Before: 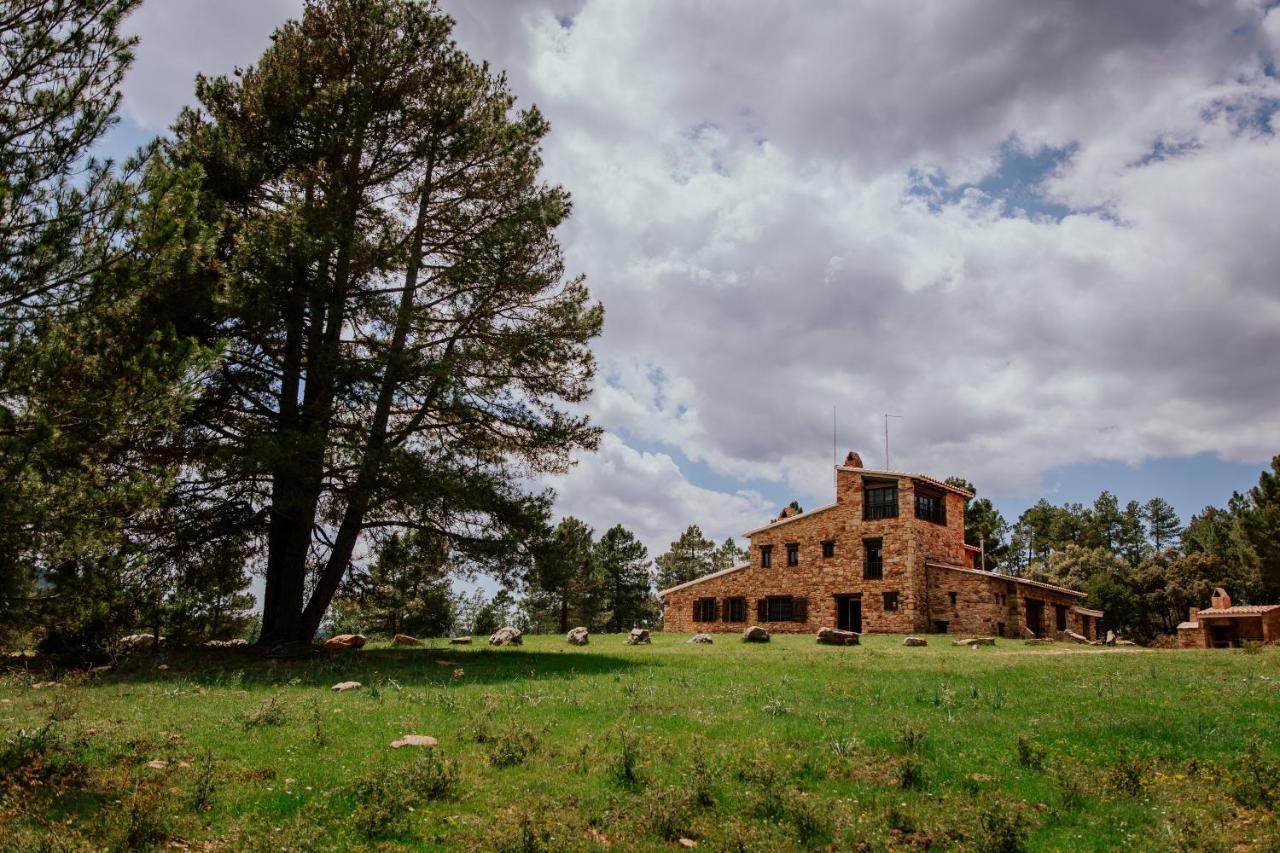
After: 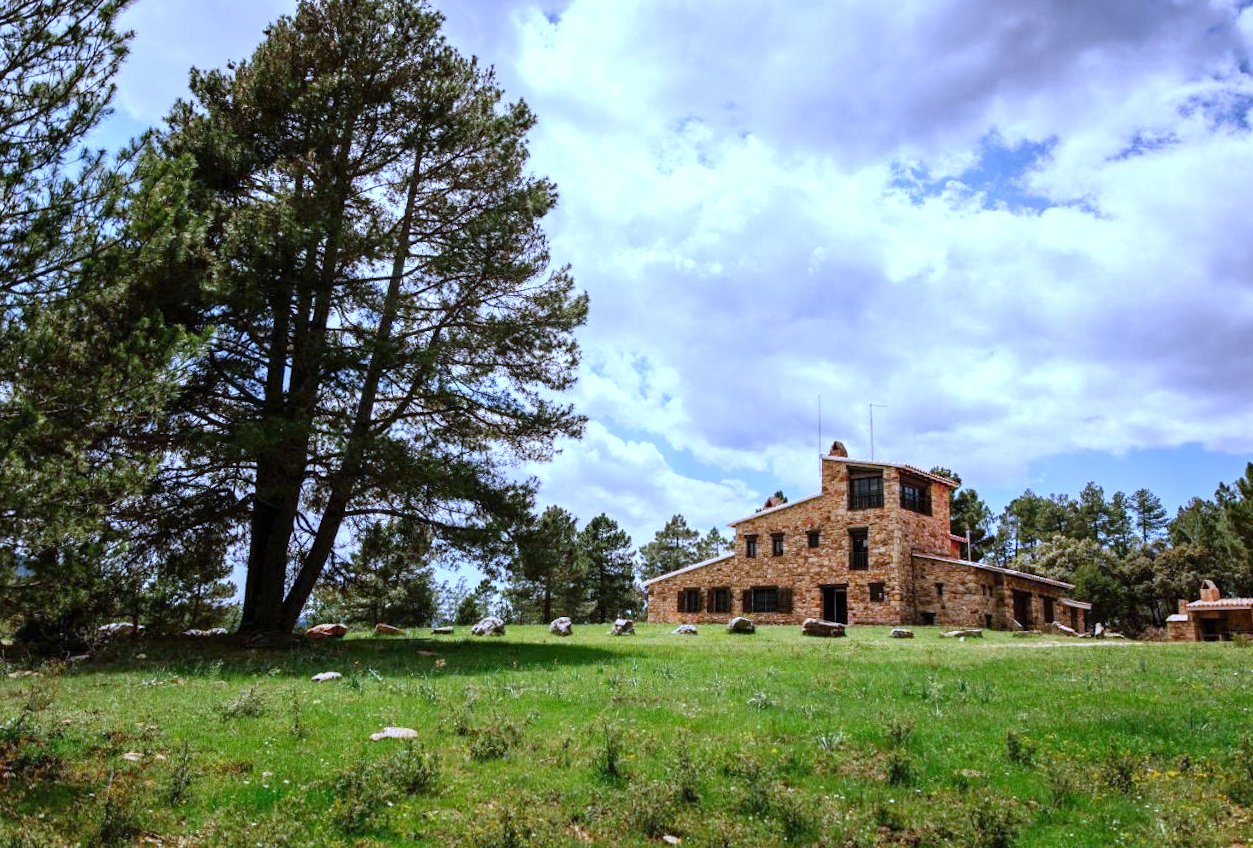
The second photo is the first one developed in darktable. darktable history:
rotate and perspective: rotation 0.226°, lens shift (vertical) -0.042, crop left 0.023, crop right 0.982, crop top 0.006, crop bottom 0.994
exposure: exposure 0.781 EV, compensate highlight preservation false
white balance: red 0.871, blue 1.249
